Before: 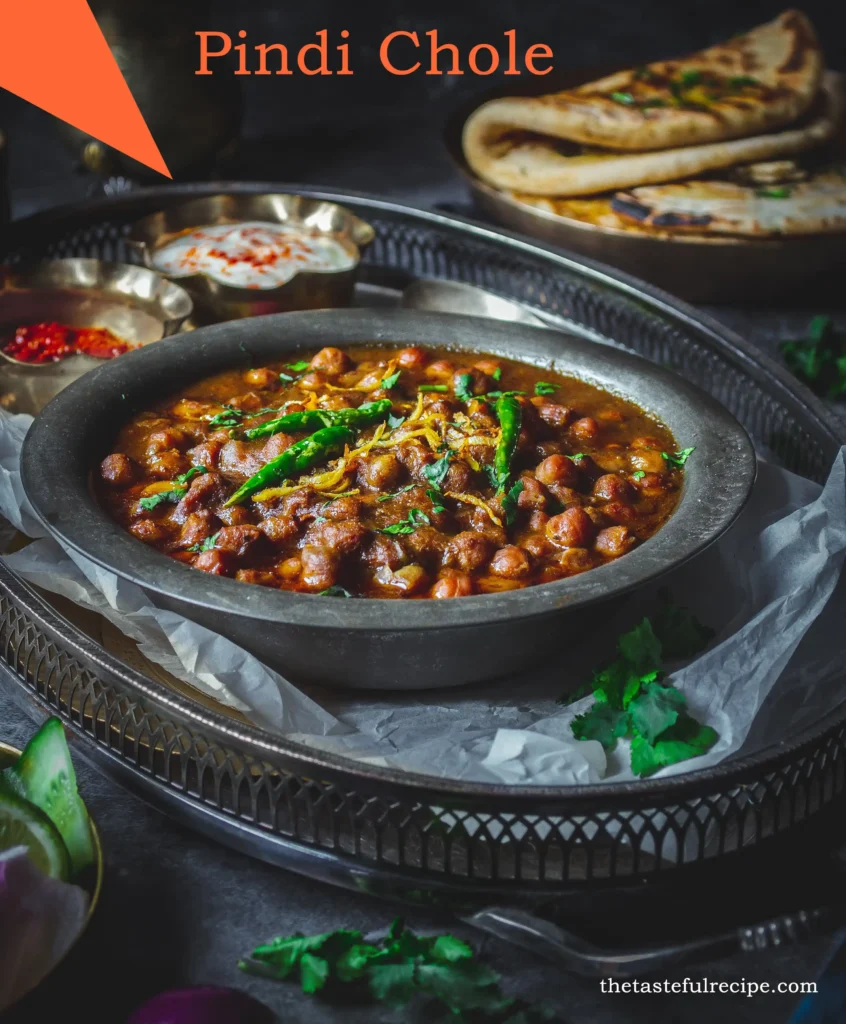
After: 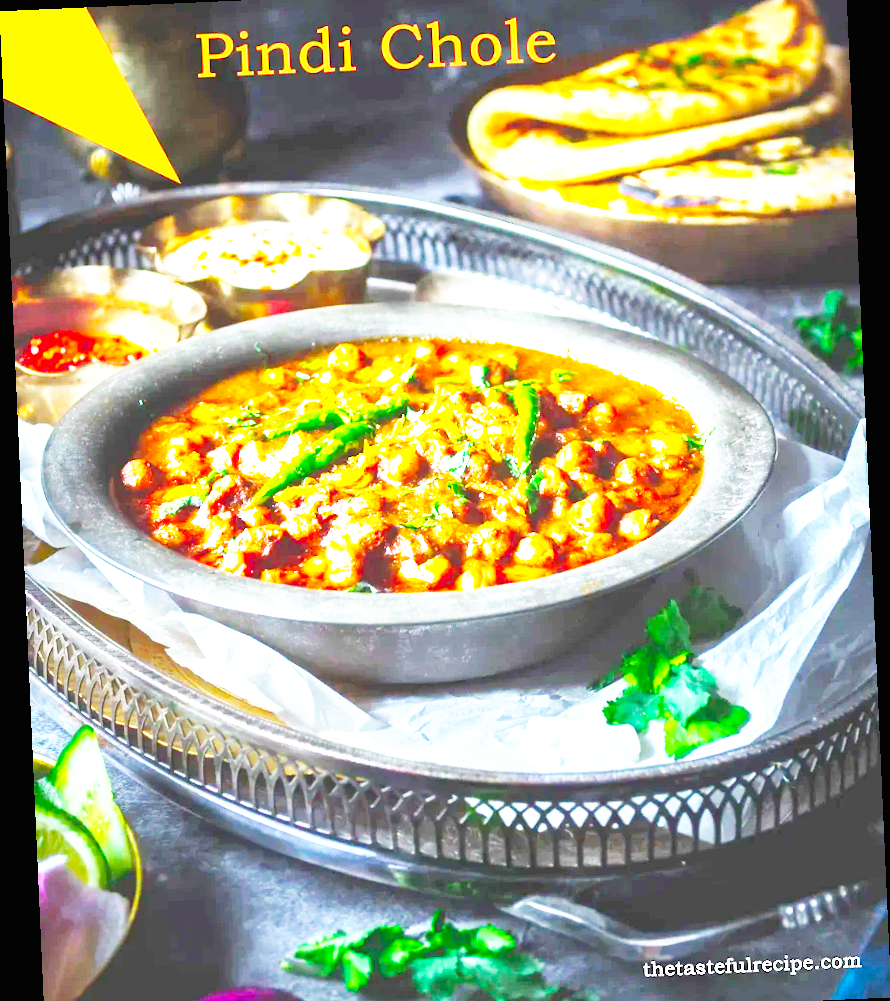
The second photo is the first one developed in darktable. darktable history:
crop and rotate: top 2.479%, bottom 3.018%
exposure: black level correction 0, exposure 2.138 EV, compensate exposure bias true, compensate highlight preservation false
base curve: curves: ch0 [(0, 0) (0.007, 0.004) (0.027, 0.03) (0.046, 0.07) (0.207, 0.54) (0.442, 0.872) (0.673, 0.972) (1, 1)], preserve colors none
rotate and perspective: rotation -2.56°, automatic cropping off
color balance rgb: linear chroma grading › global chroma 15%, perceptual saturation grading › global saturation 30%
